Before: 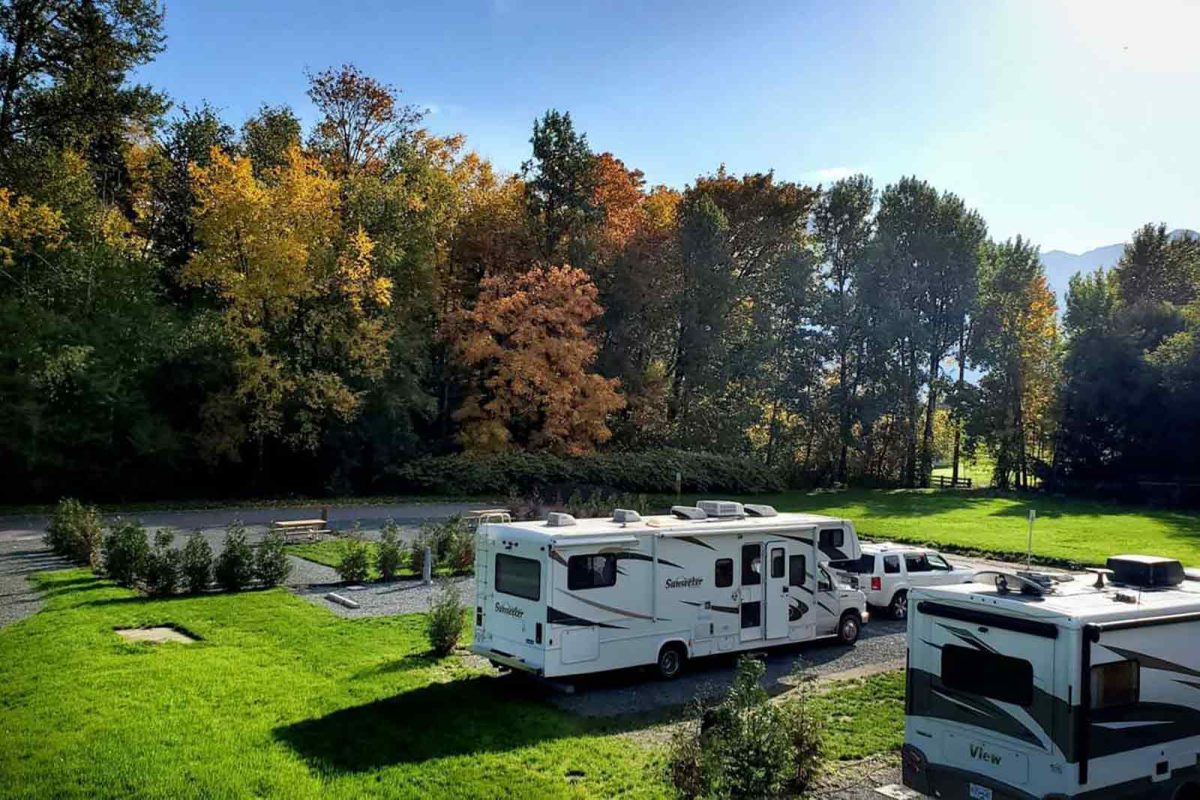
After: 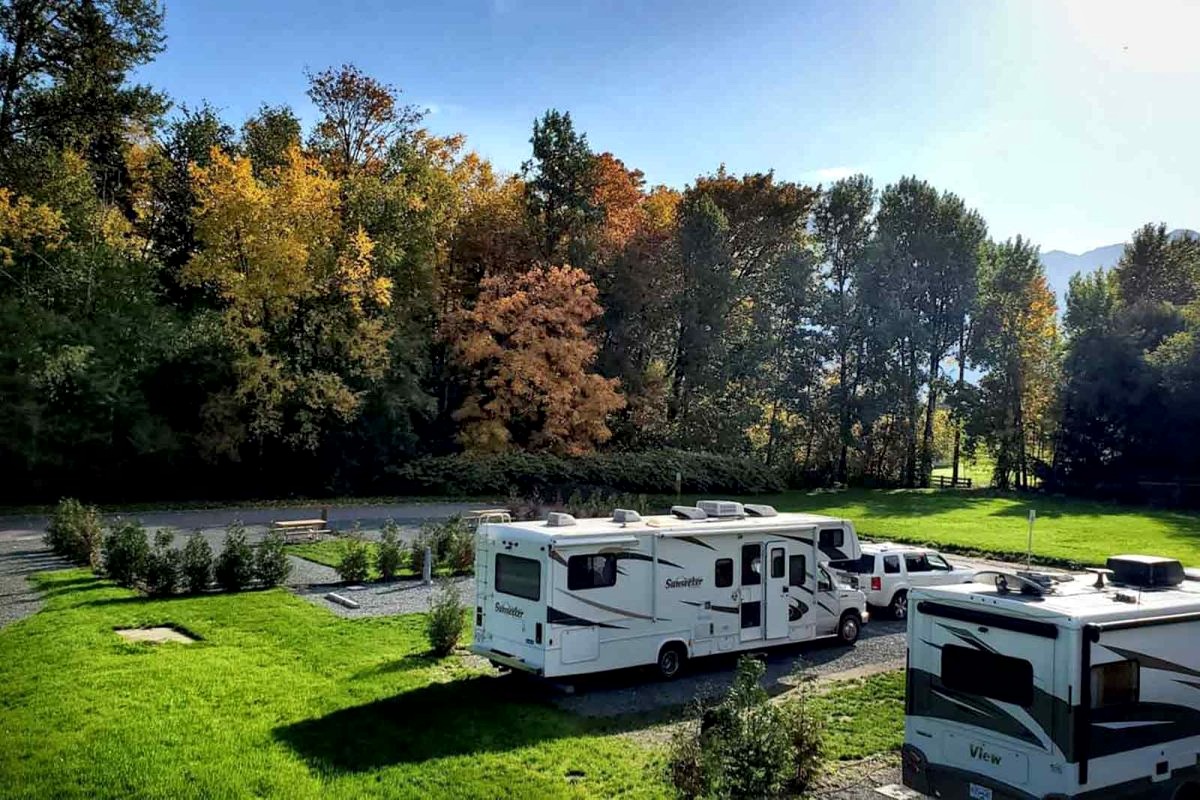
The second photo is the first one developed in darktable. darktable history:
local contrast: mode bilateral grid, contrast 20, coarseness 51, detail 141%, midtone range 0.2
